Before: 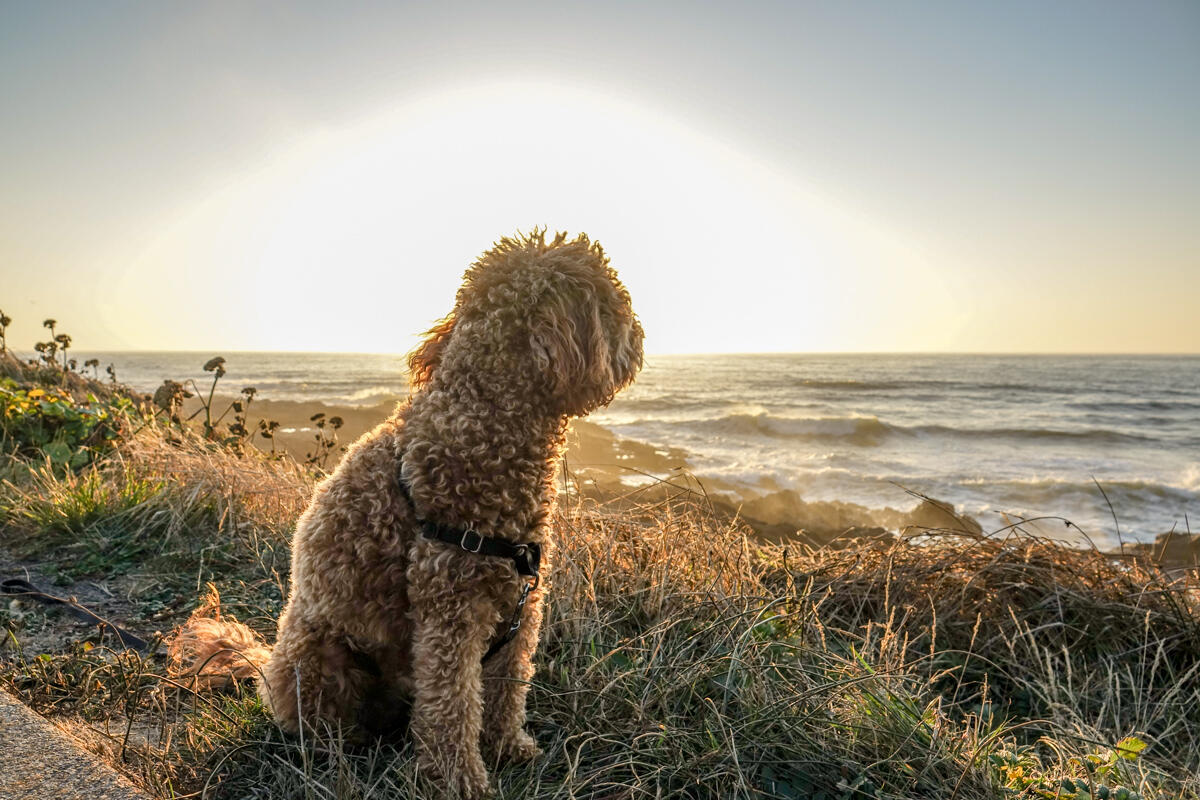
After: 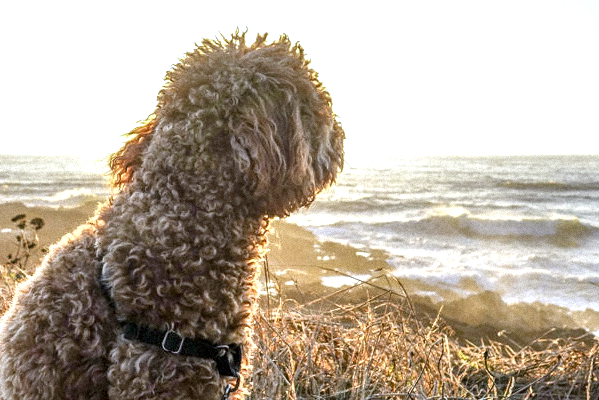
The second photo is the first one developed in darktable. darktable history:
local contrast: mode bilateral grid, contrast 20, coarseness 50, detail 120%, midtone range 0.2
grain: mid-tones bias 0%
white balance: red 0.948, green 1.02, blue 1.176
exposure: black level correction 0, exposure 0.5 EV, compensate highlight preservation false
crop: left 25%, top 25%, right 25%, bottom 25%
